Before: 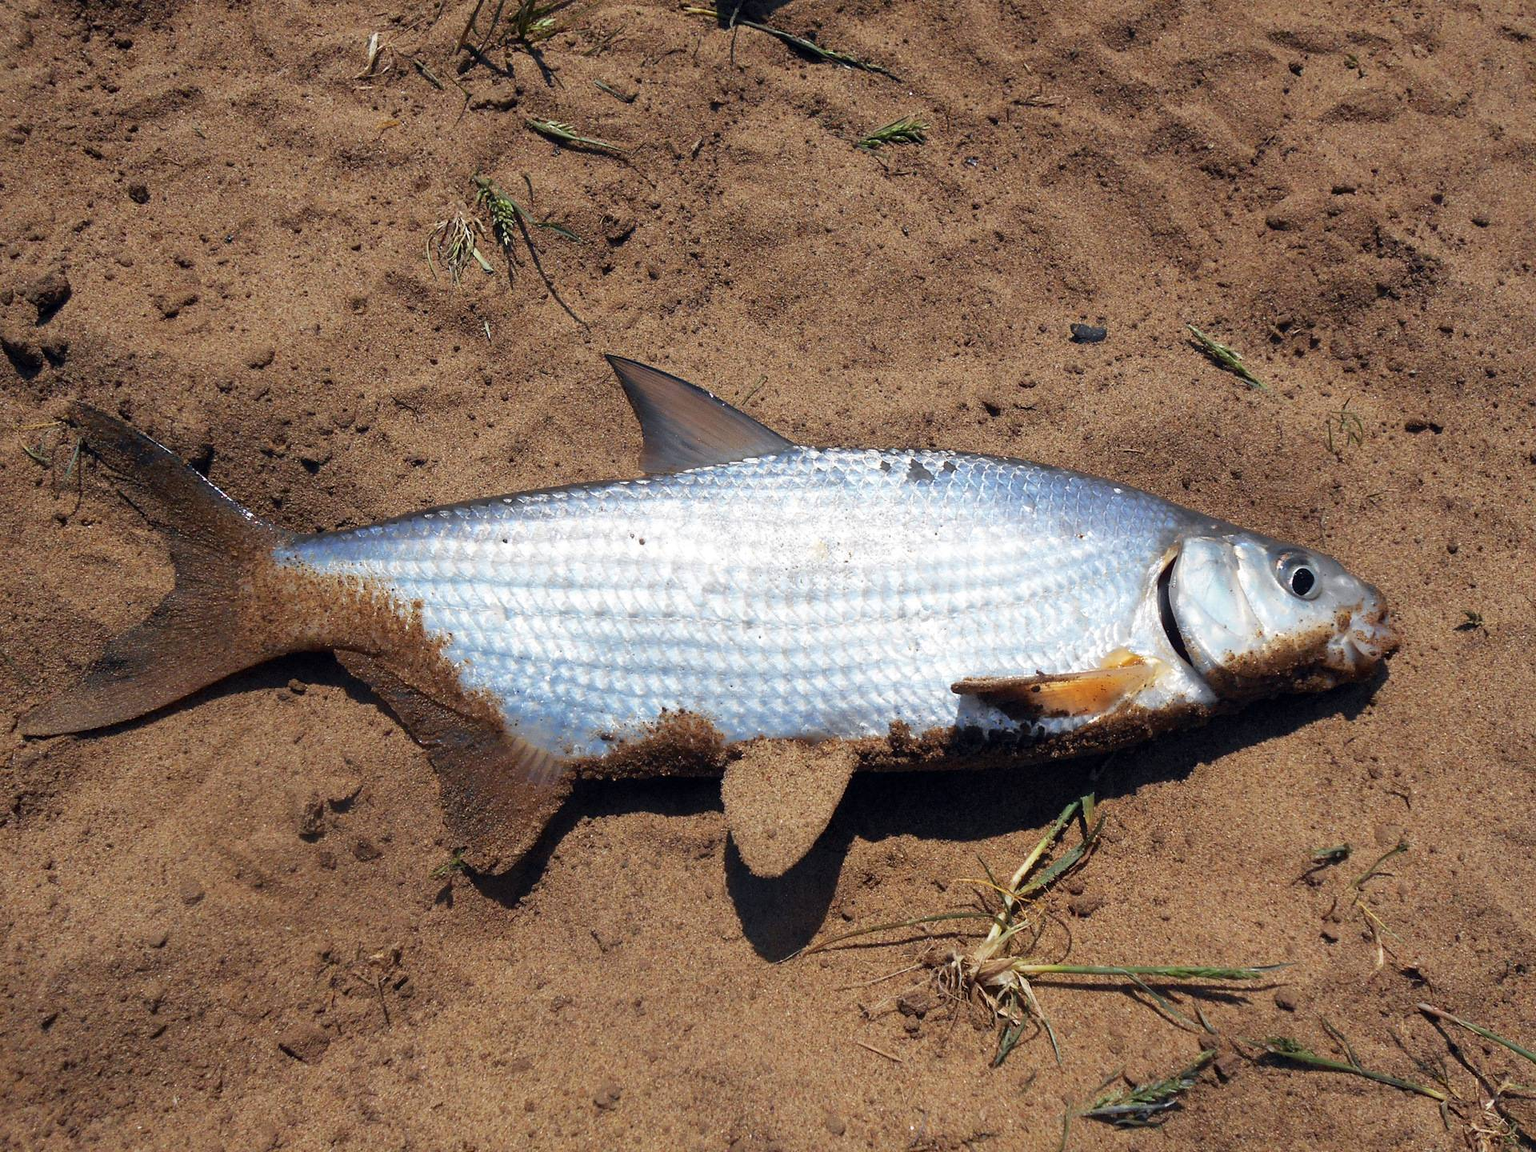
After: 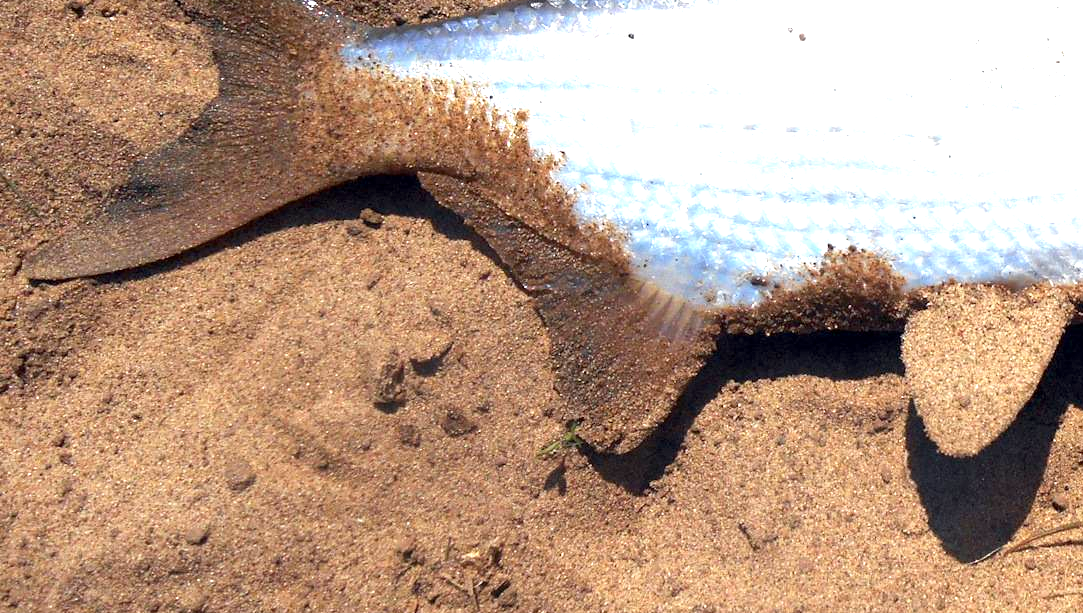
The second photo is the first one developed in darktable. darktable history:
exposure: black level correction 0.001, exposure 1.116 EV, compensate highlight preservation false
crop: top 44.483%, right 43.593%, bottom 12.892%
